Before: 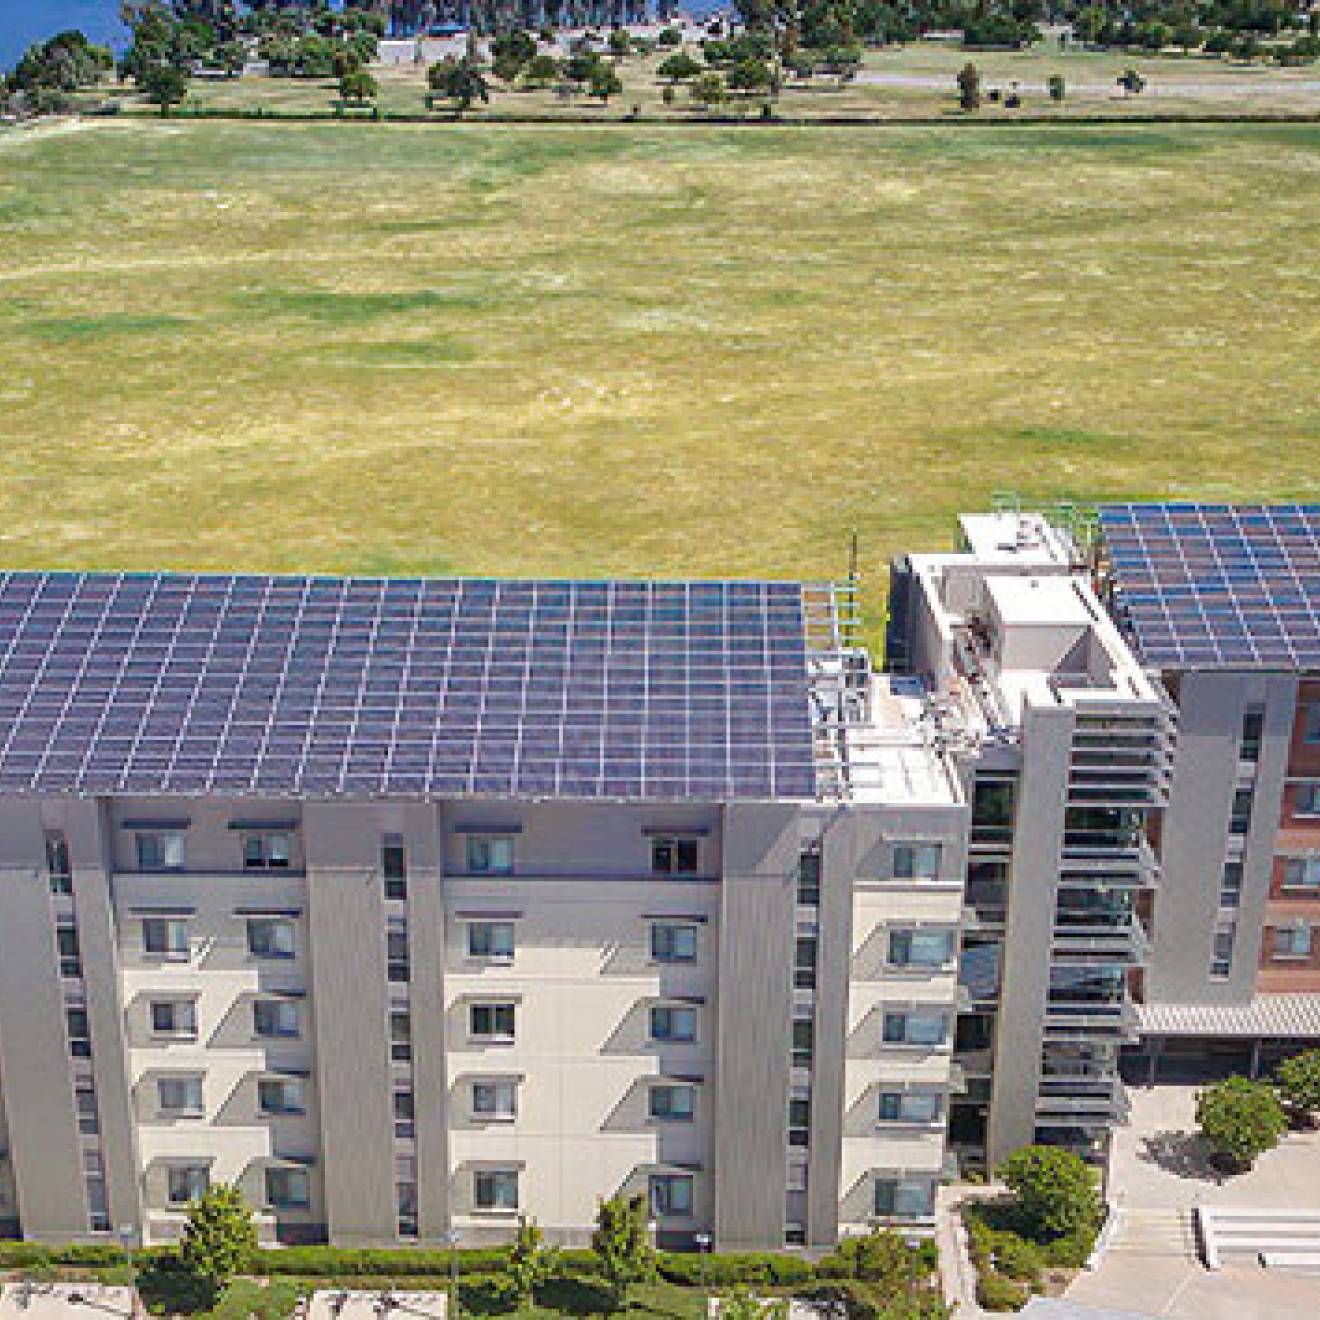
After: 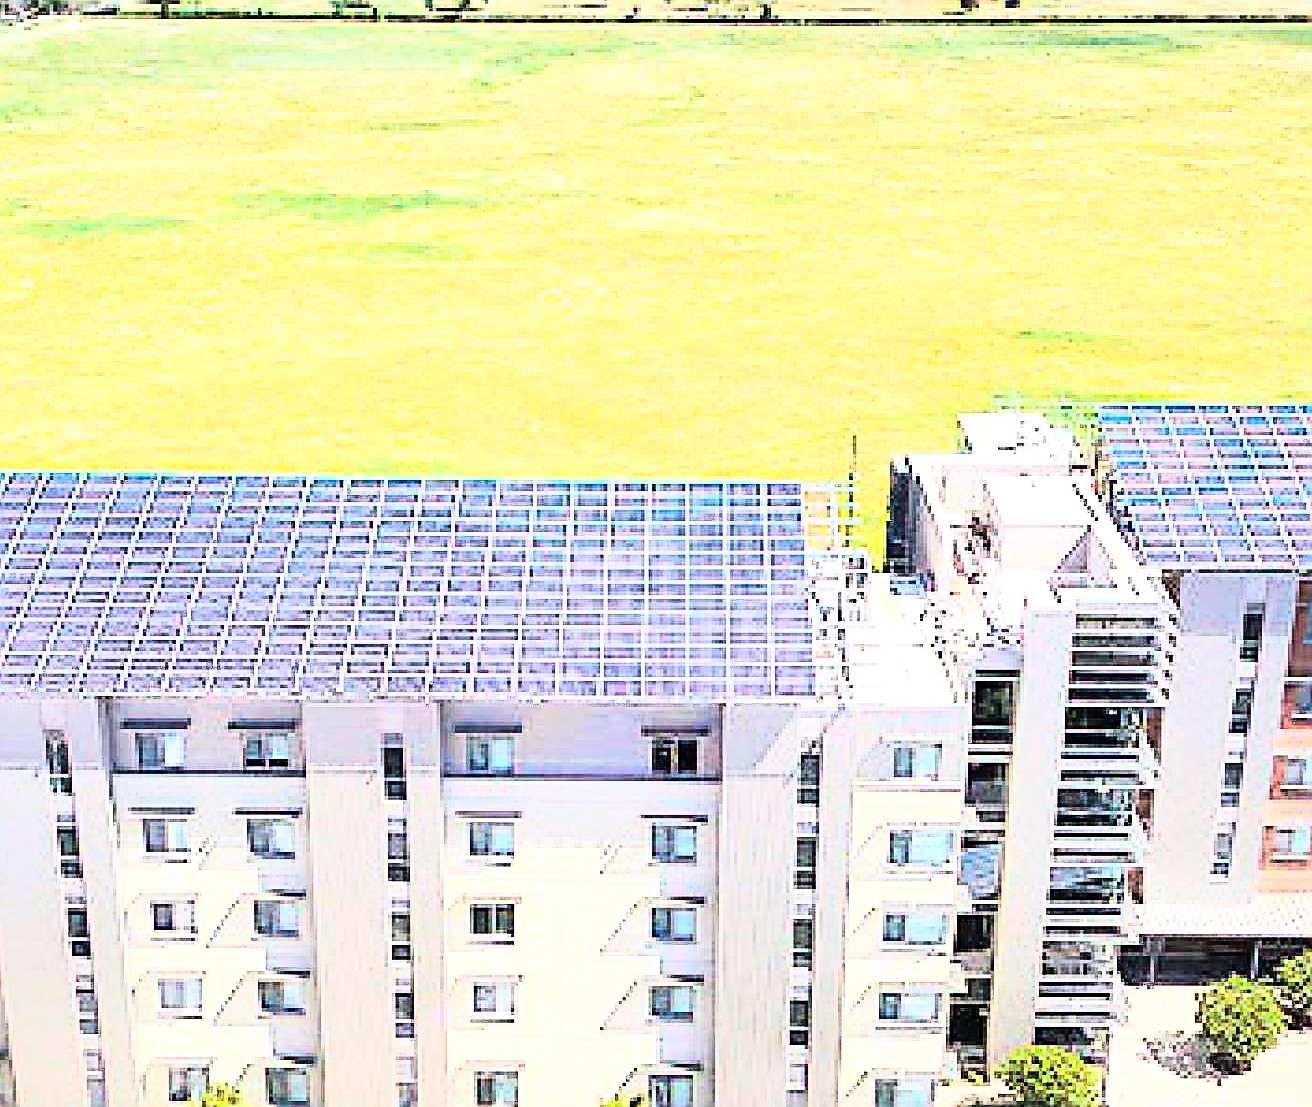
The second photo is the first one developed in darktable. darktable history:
crop: top 7.625%, bottom 8.027%
rgb curve: curves: ch0 [(0, 0) (0.21, 0.15) (0.24, 0.21) (0.5, 0.75) (0.75, 0.96) (0.89, 0.99) (1, 1)]; ch1 [(0, 0.02) (0.21, 0.13) (0.25, 0.2) (0.5, 0.67) (0.75, 0.9) (0.89, 0.97) (1, 1)]; ch2 [(0, 0.02) (0.21, 0.13) (0.25, 0.2) (0.5, 0.67) (0.75, 0.9) (0.89, 0.97) (1, 1)], compensate middle gray true
exposure: black level correction 0, exposure 0.7 EV, compensate highlight preservation false
sharpen: radius 1.685, amount 1.294
